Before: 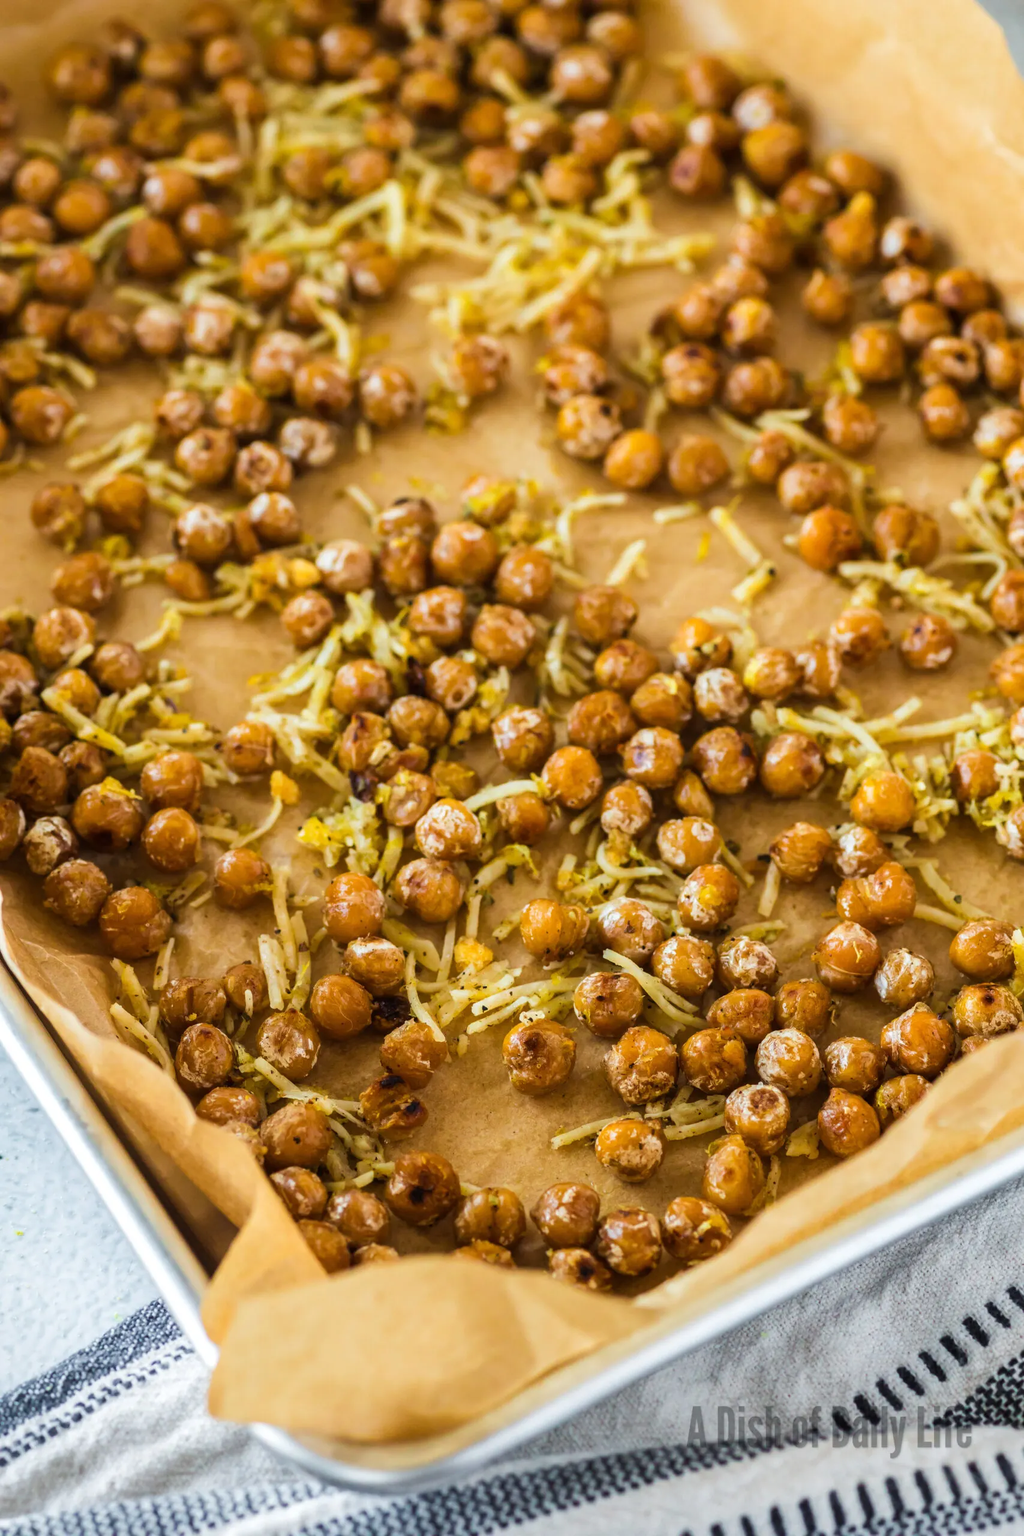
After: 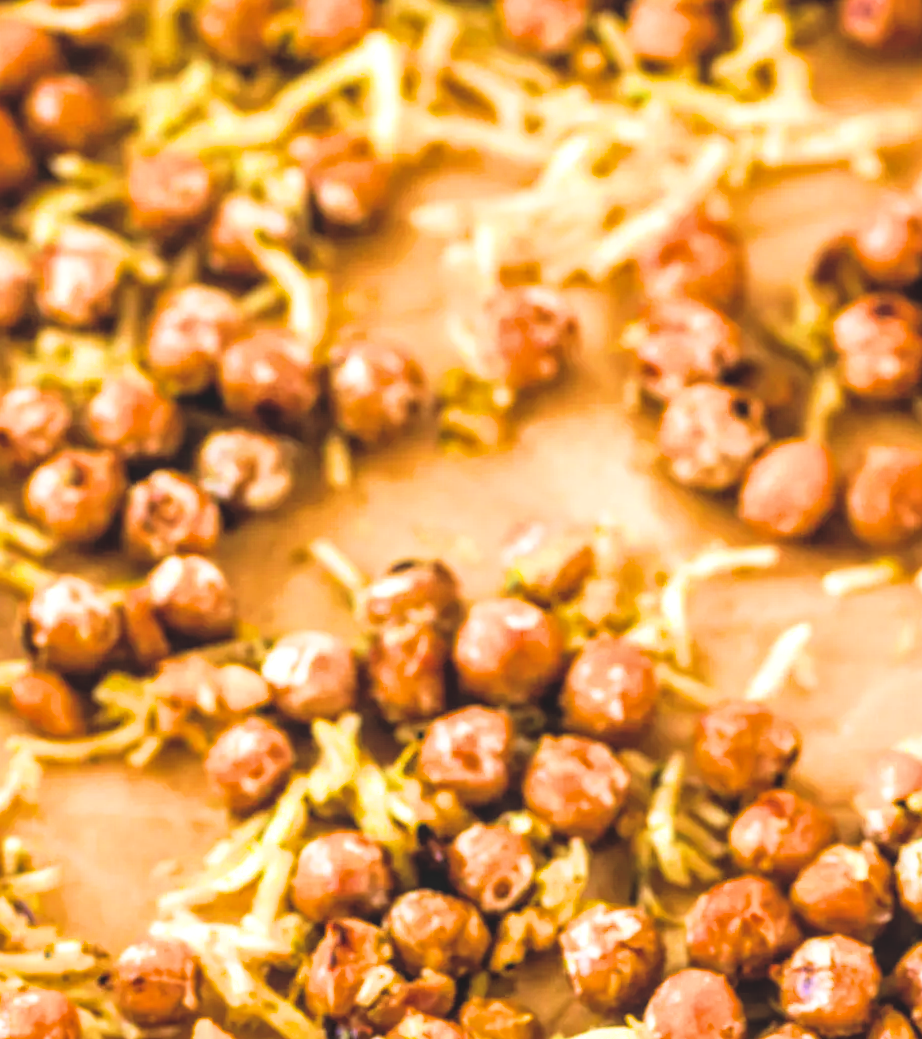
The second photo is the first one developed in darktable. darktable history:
local contrast: on, module defaults
rgb curve: curves: ch0 [(0, 0.186) (0.314, 0.284) (0.775, 0.708) (1, 1)], compensate middle gray true, preserve colors none
exposure: black level correction 0.009, exposure 1.425 EV, compensate highlight preservation false
rotate and perspective: rotation -1°, crop left 0.011, crop right 0.989, crop top 0.025, crop bottom 0.975
filmic rgb: black relative exposure -7.65 EV, white relative exposure 4.56 EV, hardness 3.61, color science v6 (2022)
crop: left 15.306%, top 9.065%, right 30.789%, bottom 48.638%
